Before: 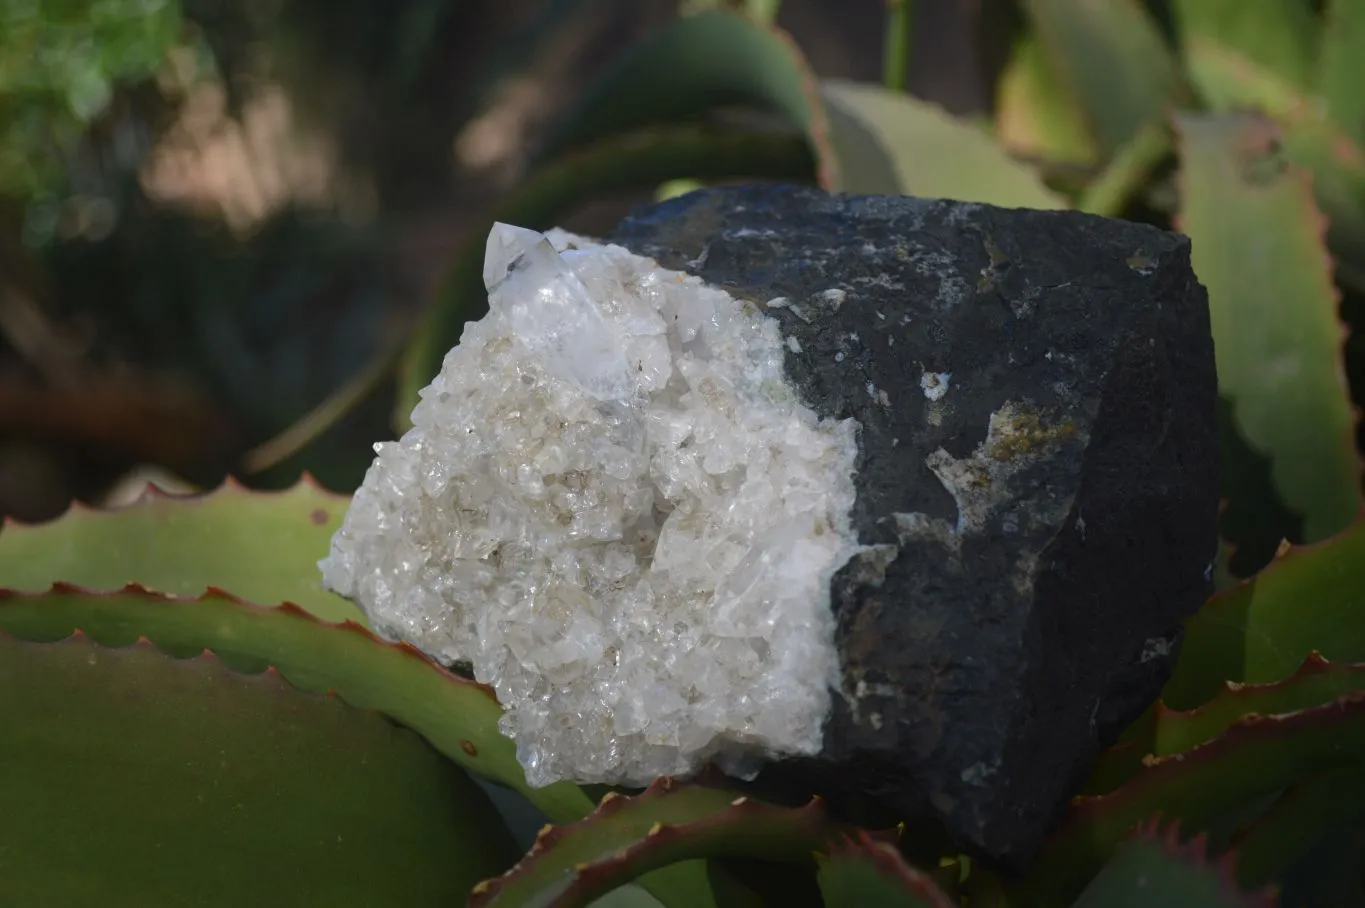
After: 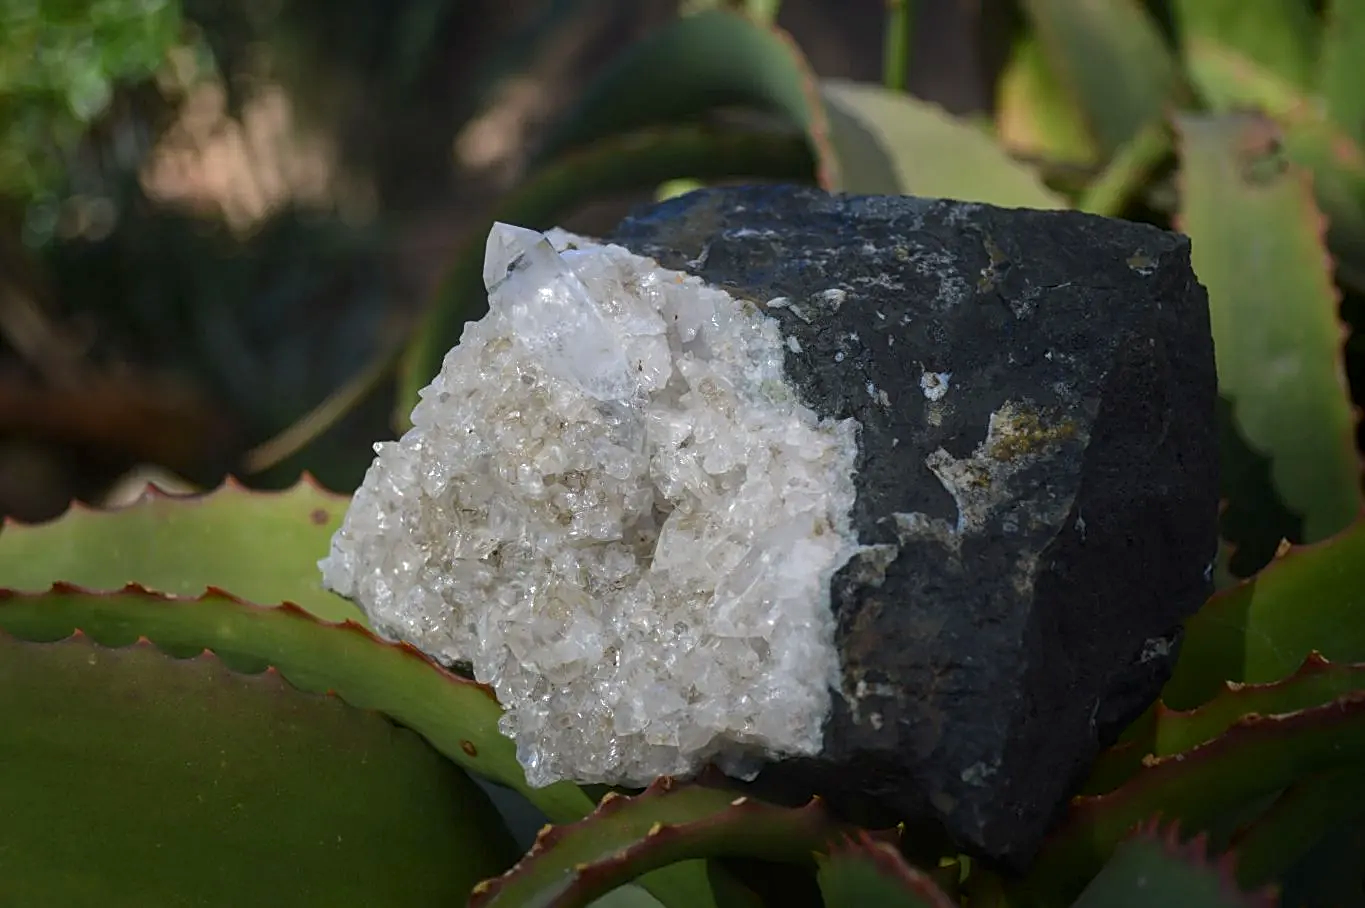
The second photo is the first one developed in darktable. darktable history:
contrast brightness saturation: contrast 0.04, saturation 0.16
sharpen: on, module defaults
local contrast: on, module defaults
